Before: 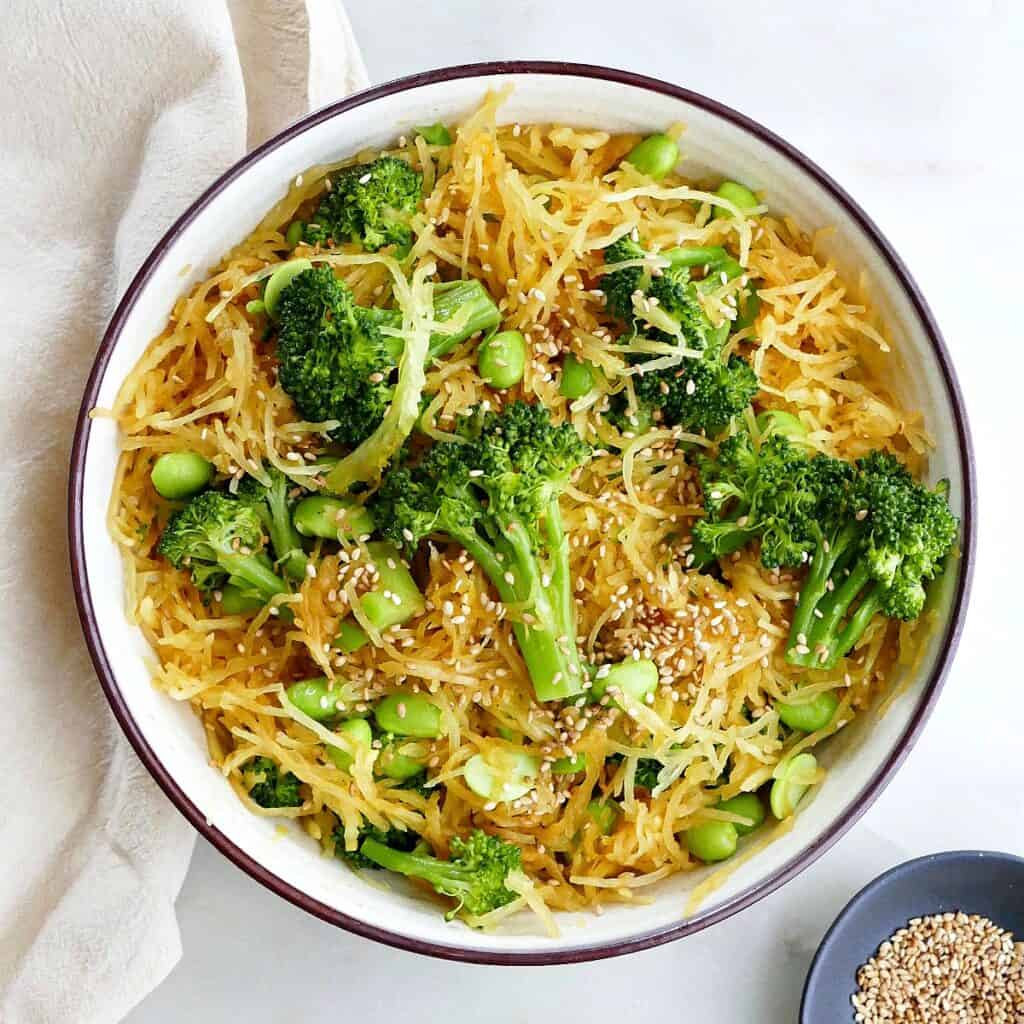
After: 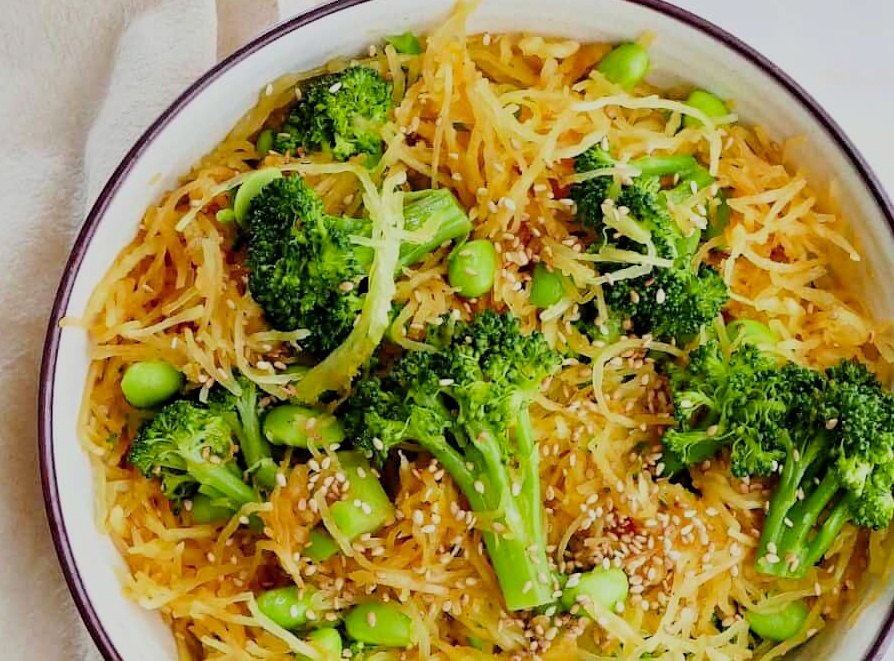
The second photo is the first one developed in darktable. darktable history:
filmic rgb: black relative exposure -7.65 EV, white relative exposure 4.56 EV, hardness 3.61, color science v6 (2022)
crop: left 3.015%, top 8.969%, right 9.647%, bottom 26.457%
color calibration: output R [0.946, 0.065, -0.013, 0], output G [-0.246, 1.264, -0.017, 0], output B [0.046, -0.098, 1.05, 0], illuminant custom, x 0.344, y 0.359, temperature 5045.54 K
